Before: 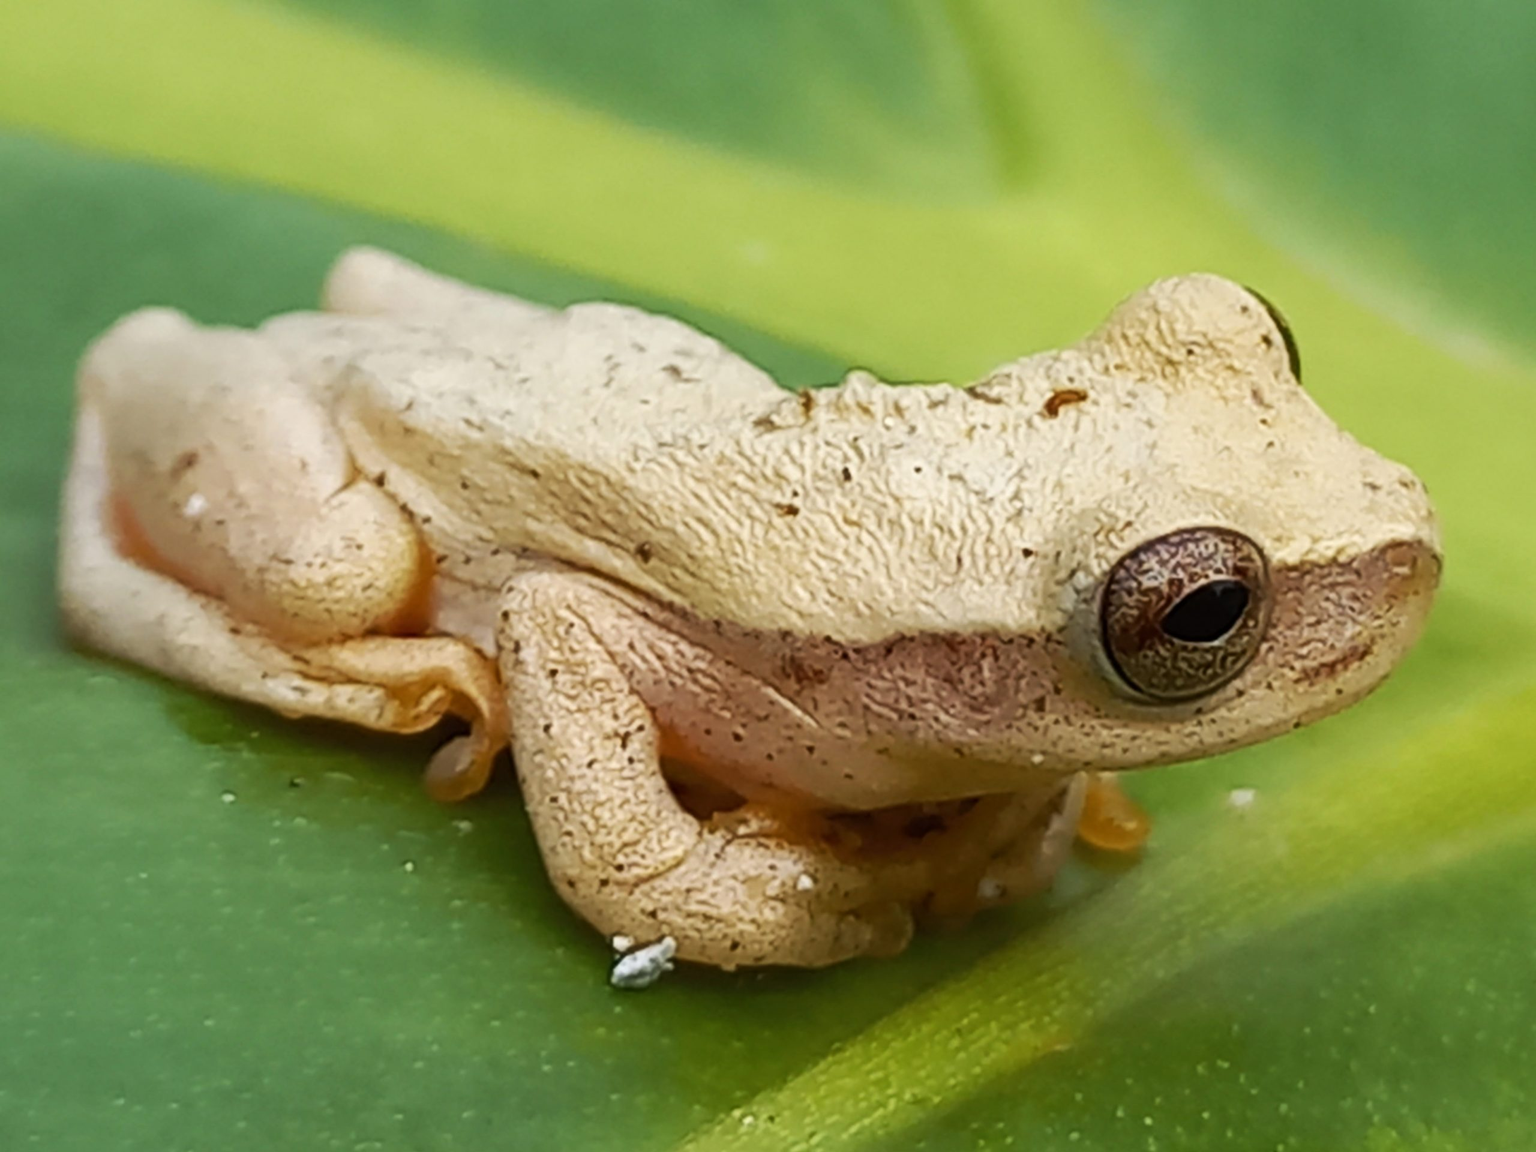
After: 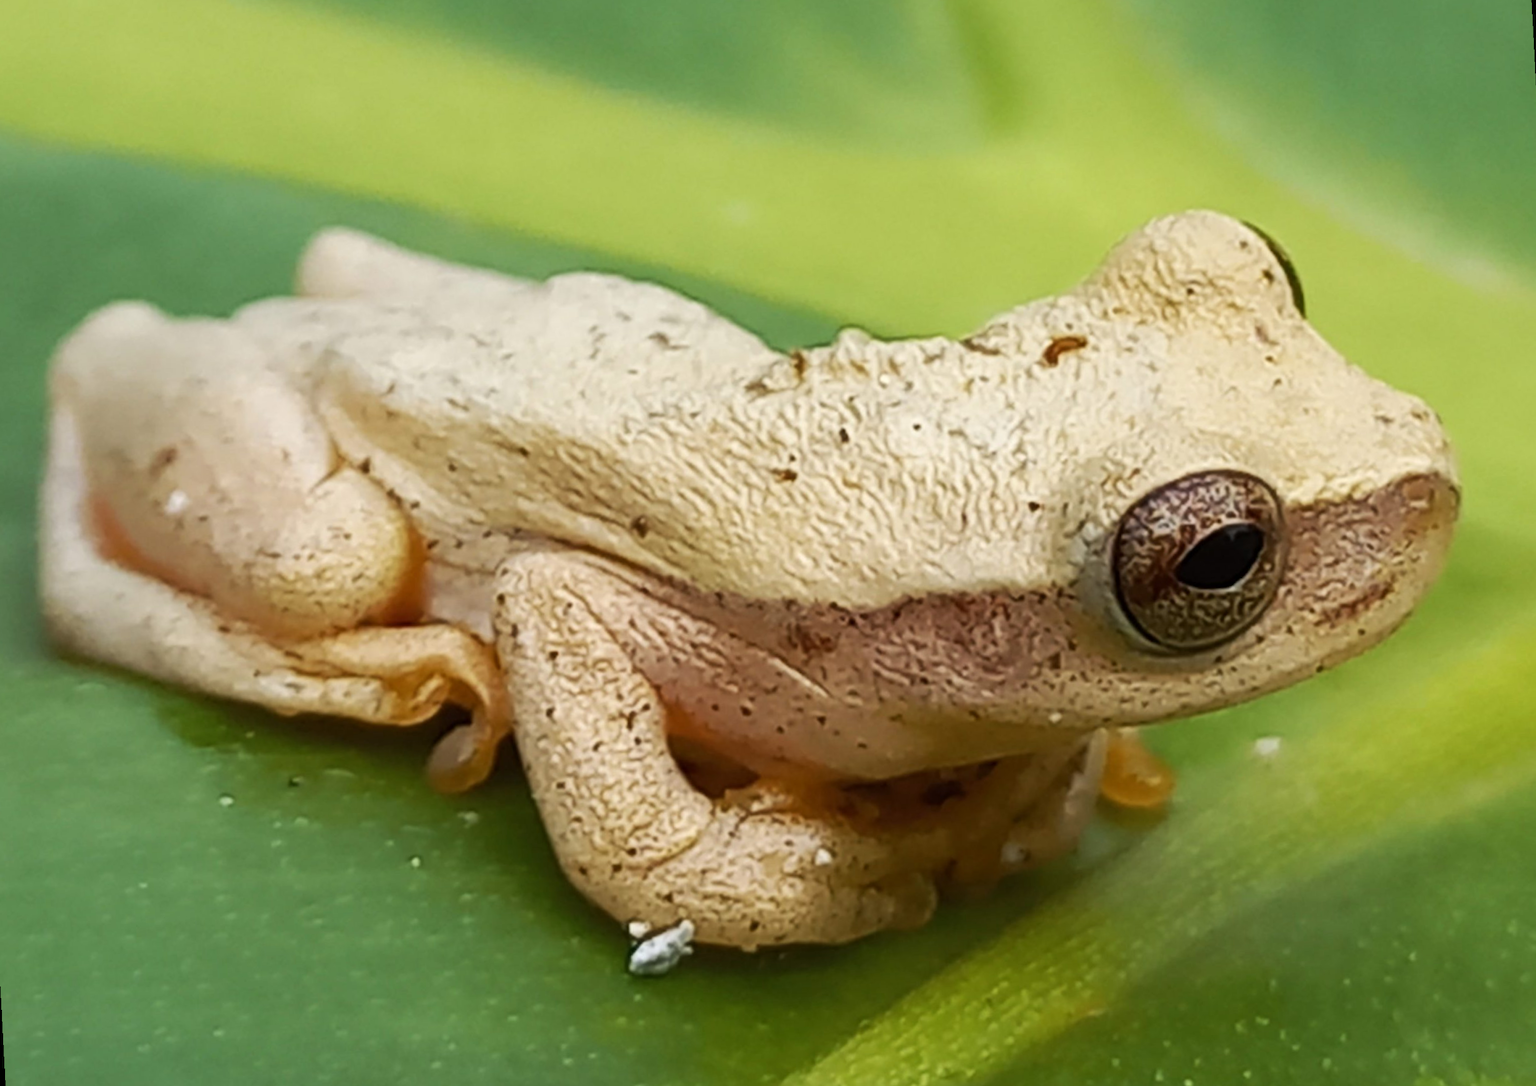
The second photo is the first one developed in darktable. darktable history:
rotate and perspective: rotation -3°, crop left 0.031, crop right 0.968, crop top 0.07, crop bottom 0.93
crop: bottom 0.071%
